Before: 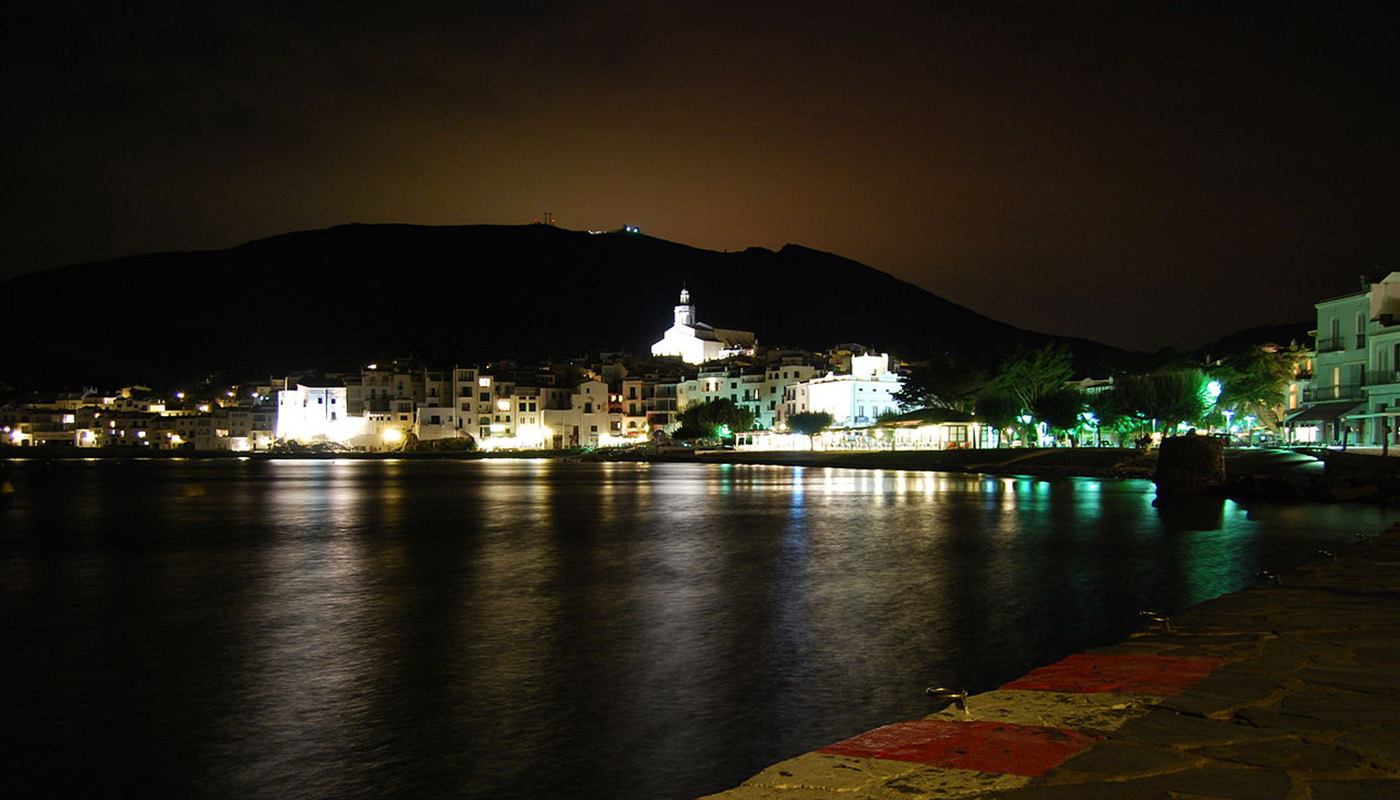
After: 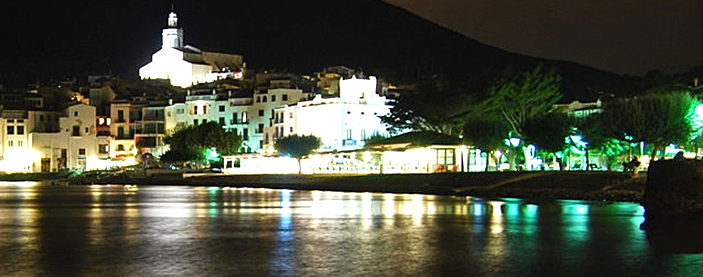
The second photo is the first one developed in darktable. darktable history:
exposure: black level correction 0, exposure 0.7 EV, compensate exposure bias true, compensate highlight preservation false
sharpen: amount 0.2
white balance: red 0.978, blue 0.999
contrast brightness saturation: contrast -0.02, brightness -0.01, saturation 0.03
crop: left 36.607%, top 34.735%, right 13.146%, bottom 30.611%
